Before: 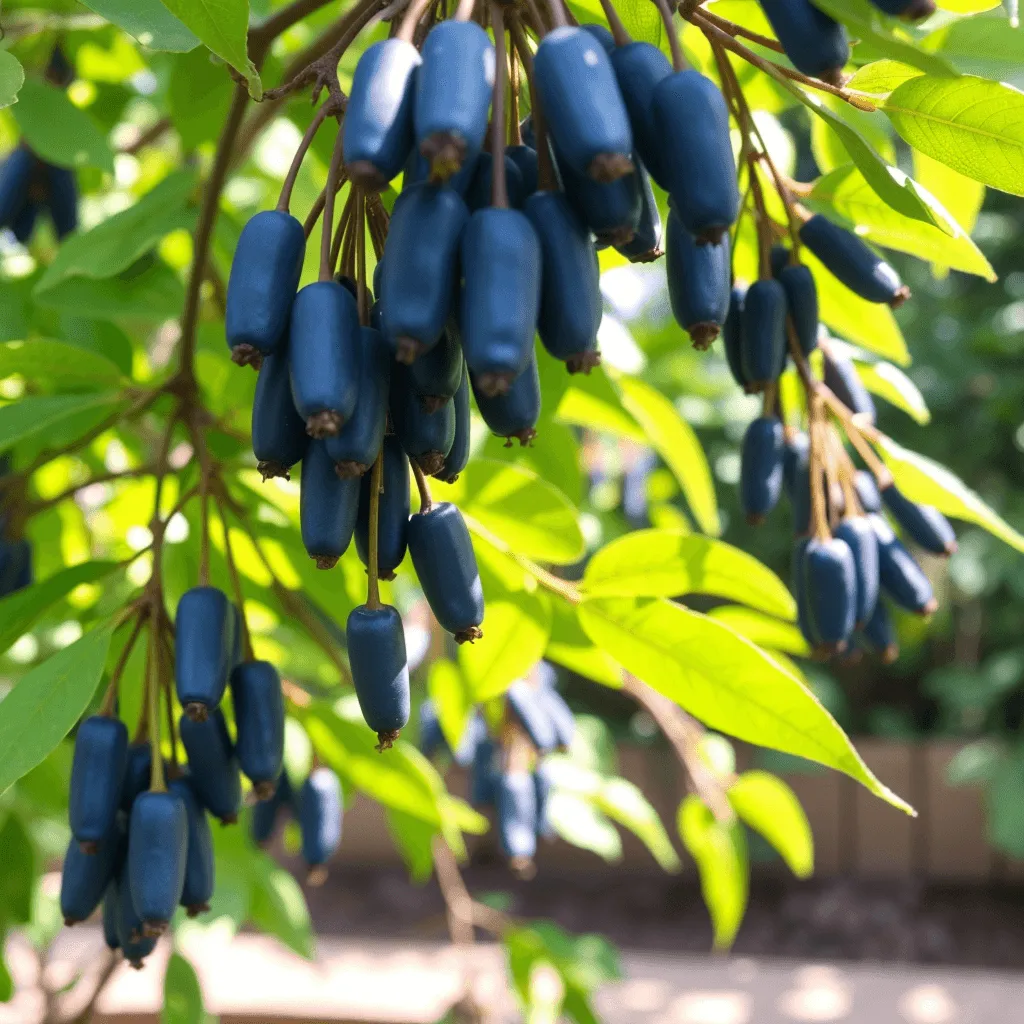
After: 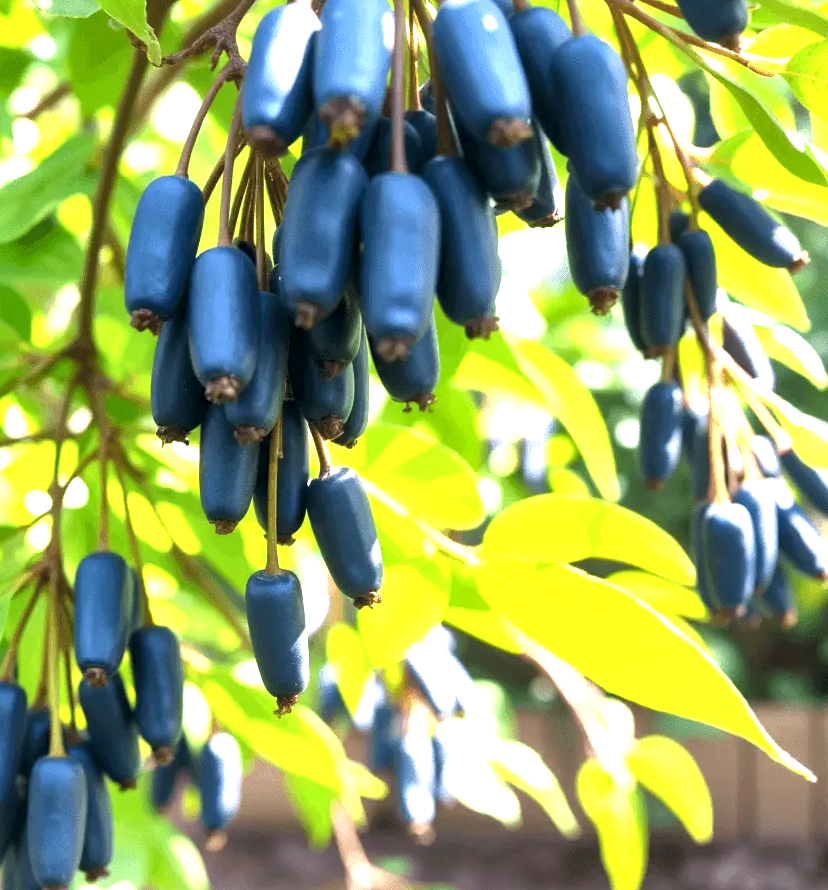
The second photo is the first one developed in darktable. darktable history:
crop: left 9.929%, top 3.475%, right 9.188%, bottom 9.529%
exposure: exposure 1.25 EV, compensate exposure bias true, compensate highlight preservation false
local contrast: mode bilateral grid, contrast 25, coarseness 60, detail 151%, midtone range 0.2
